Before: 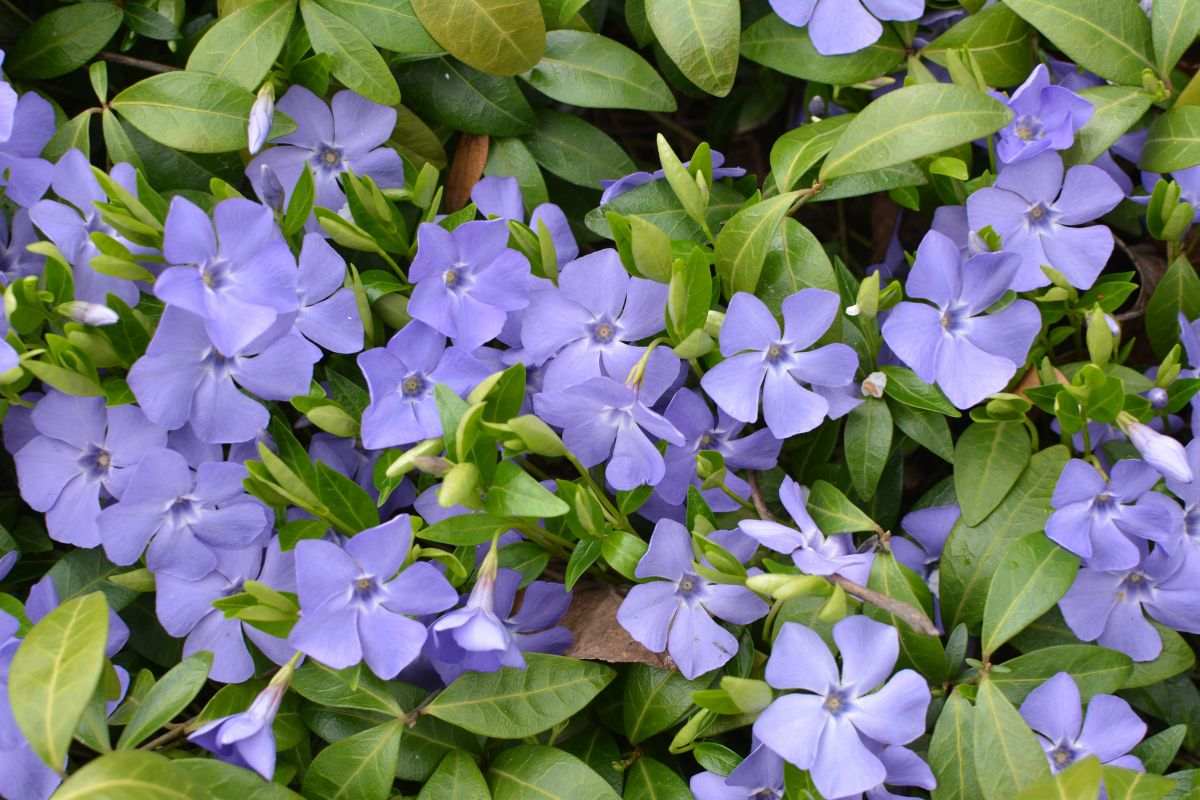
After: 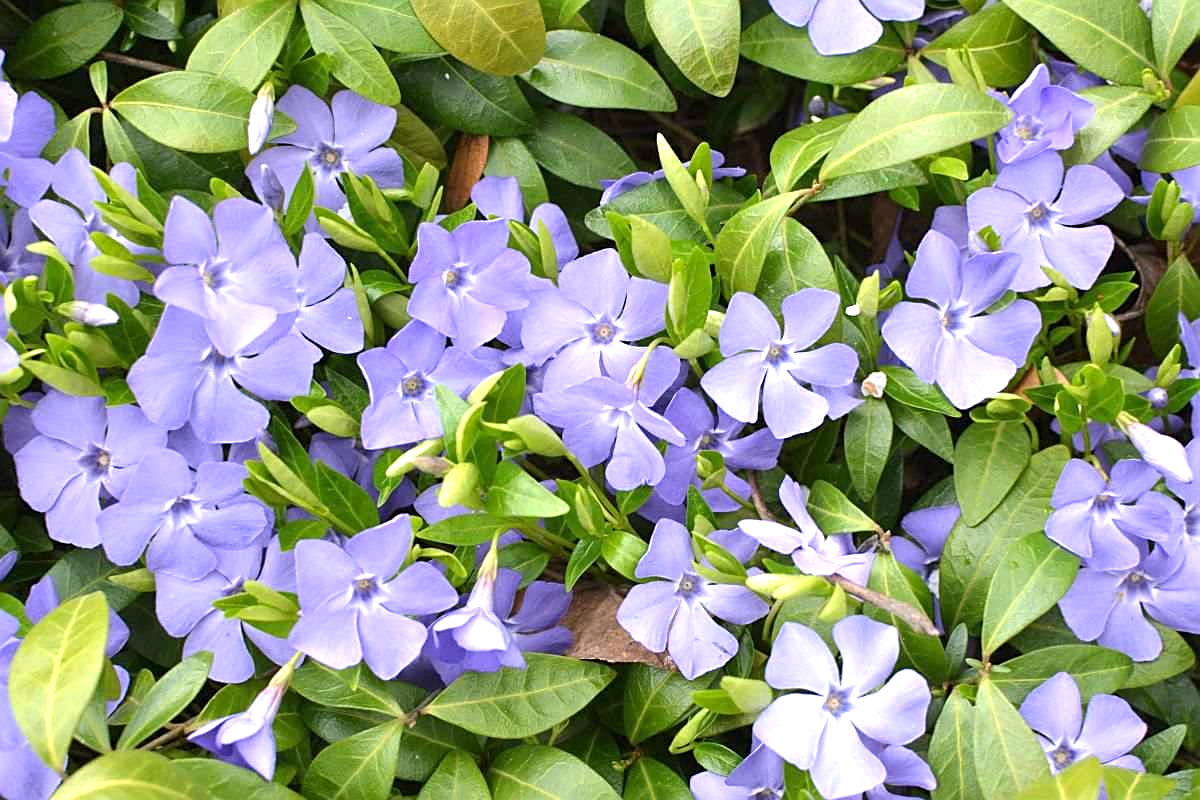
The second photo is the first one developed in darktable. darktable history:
exposure: exposure 0.785 EV, compensate highlight preservation false
sharpen: on, module defaults
